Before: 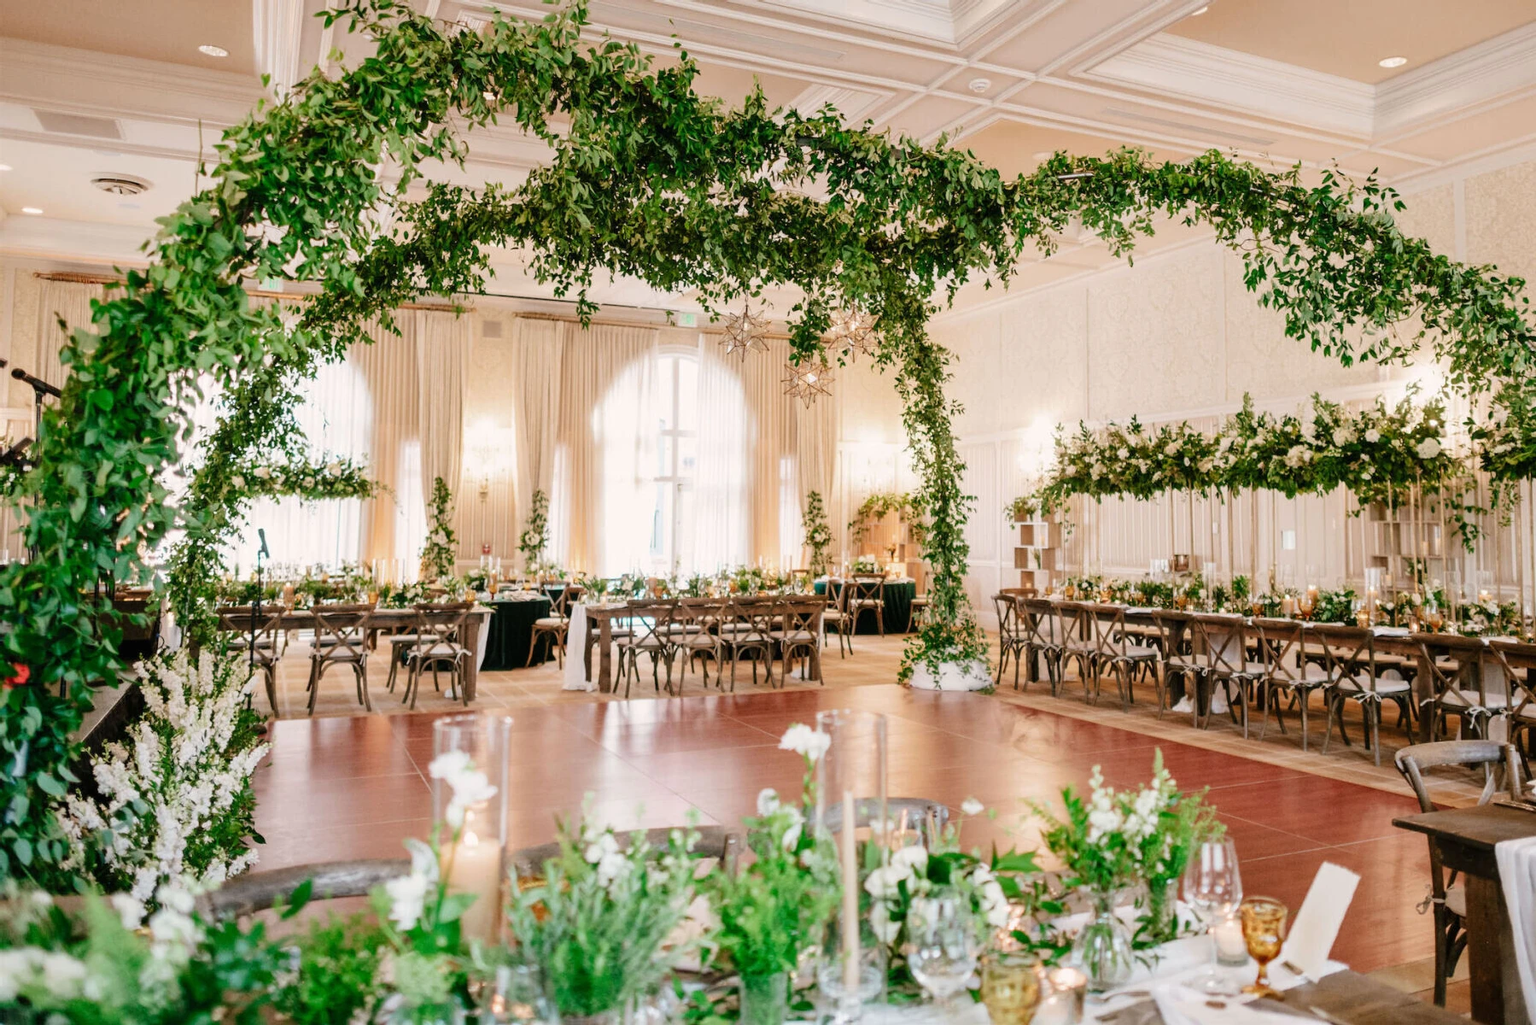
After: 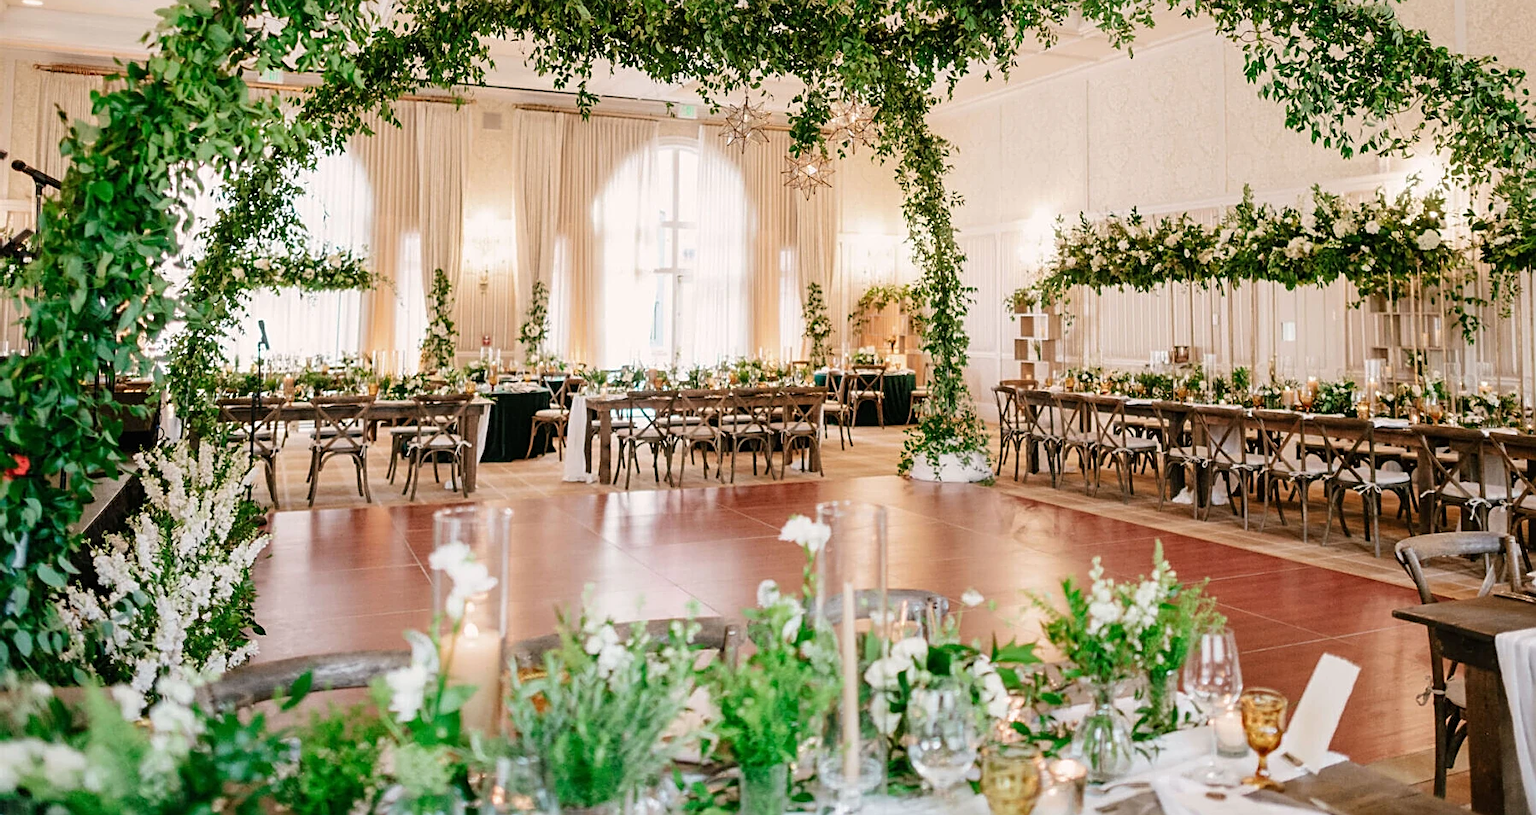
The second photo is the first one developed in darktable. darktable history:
crop and rotate: top 20.337%
sharpen: on, module defaults
